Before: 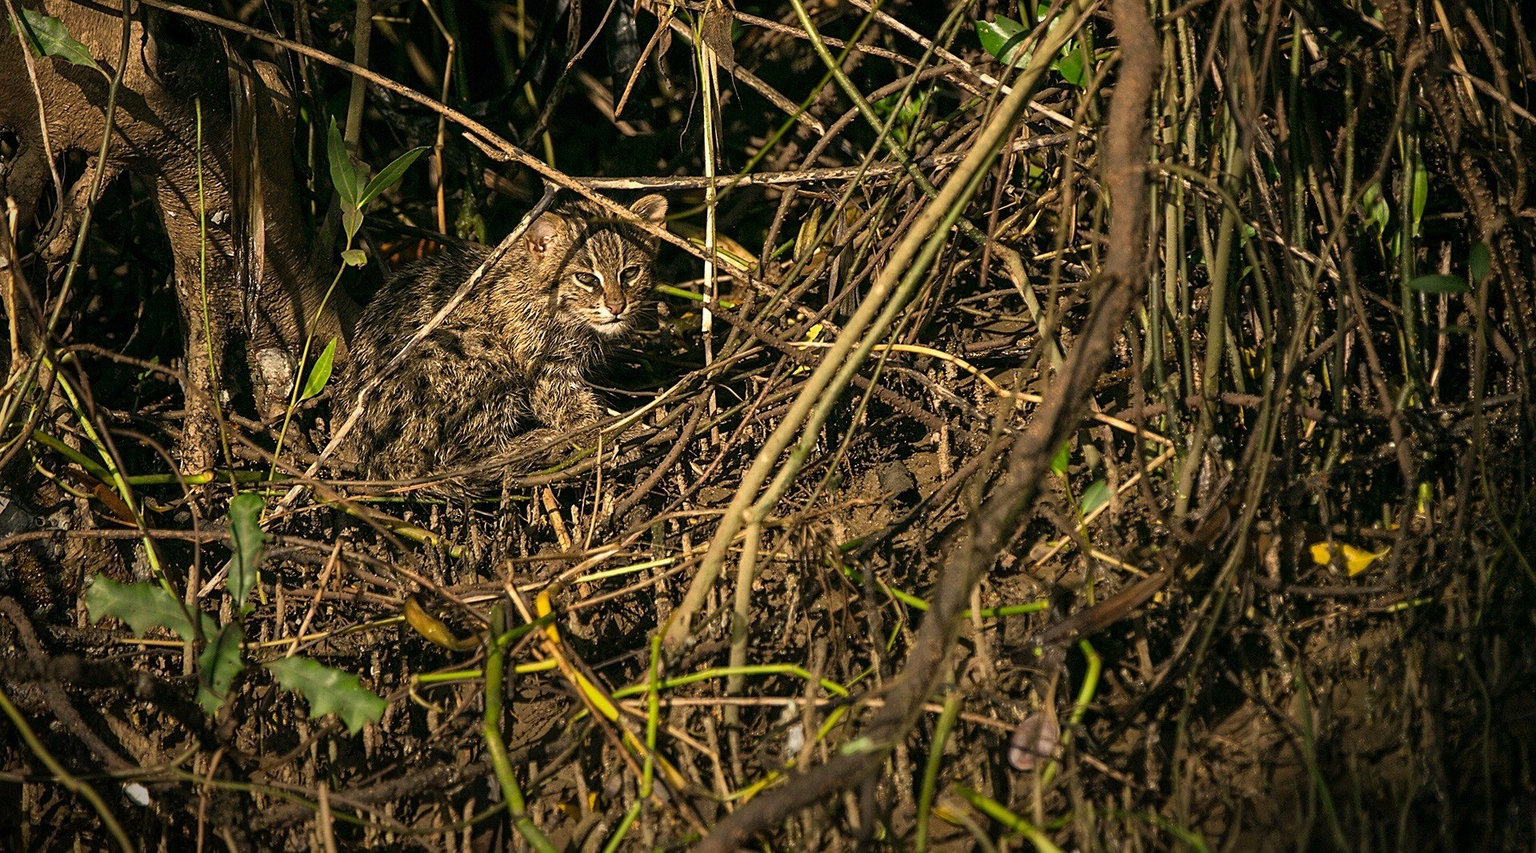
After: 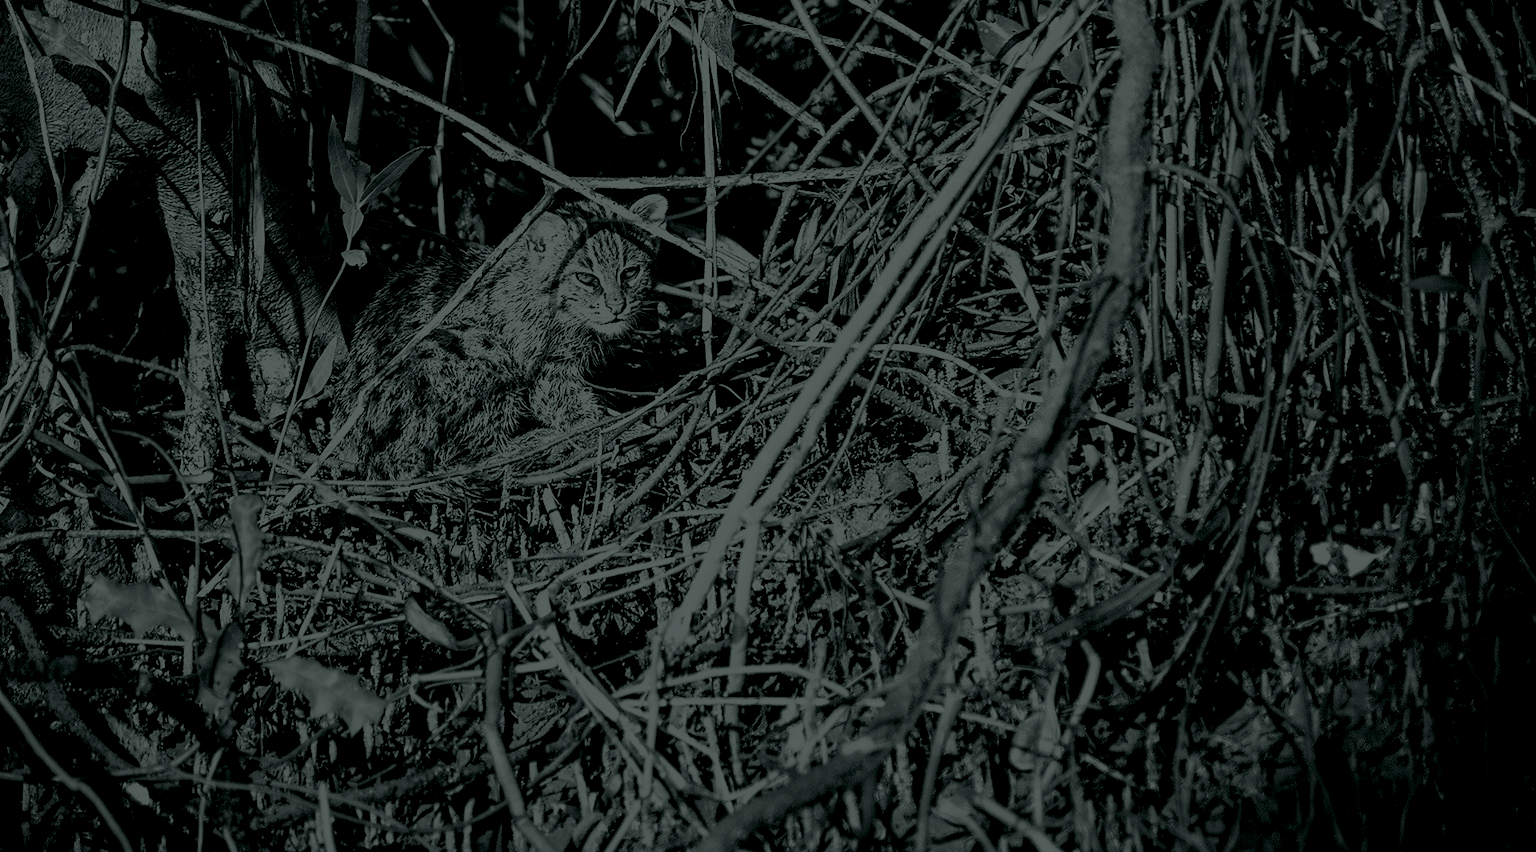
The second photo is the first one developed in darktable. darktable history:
color zones: curves: ch0 [(0, 0.447) (0.184, 0.543) (0.323, 0.476) (0.429, 0.445) (0.571, 0.443) (0.714, 0.451) (0.857, 0.452) (1, 0.447)]; ch1 [(0, 0.464) (0.176, 0.46) (0.287, 0.177) (0.429, 0.002) (0.571, 0) (0.714, 0) (0.857, 0) (1, 0.464)], mix 20%
colorize: hue 90°, saturation 19%, lightness 1.59%, version 1
exposure: black level correction 0, exposure 1 EV, compensate exposure bias true, compensate highlight preservation false
base curve: curves: ch0 [(0, 0) (0.036, 0.037) (0.121, 0.228) (0.46, 0.76) (0.859, 0.983) (1, 1)], preserve colors none
